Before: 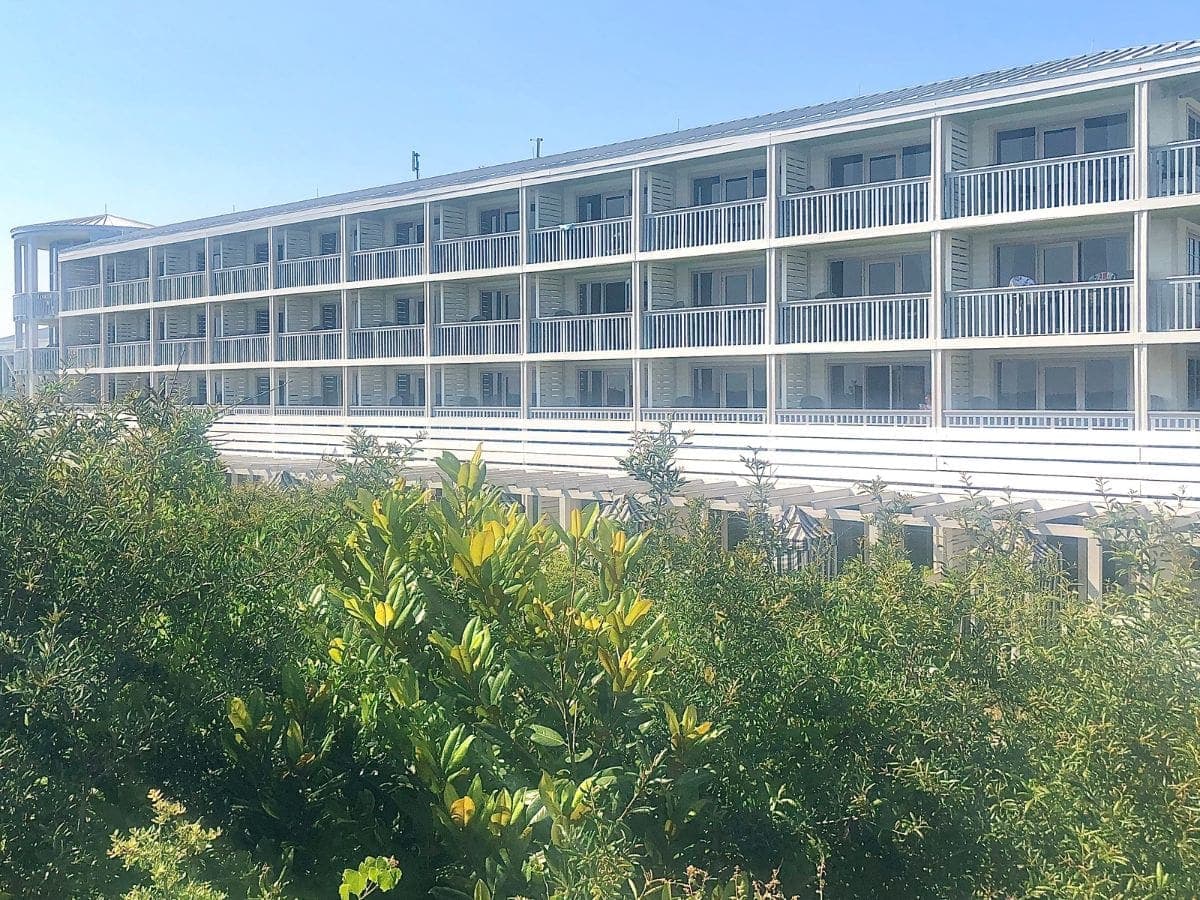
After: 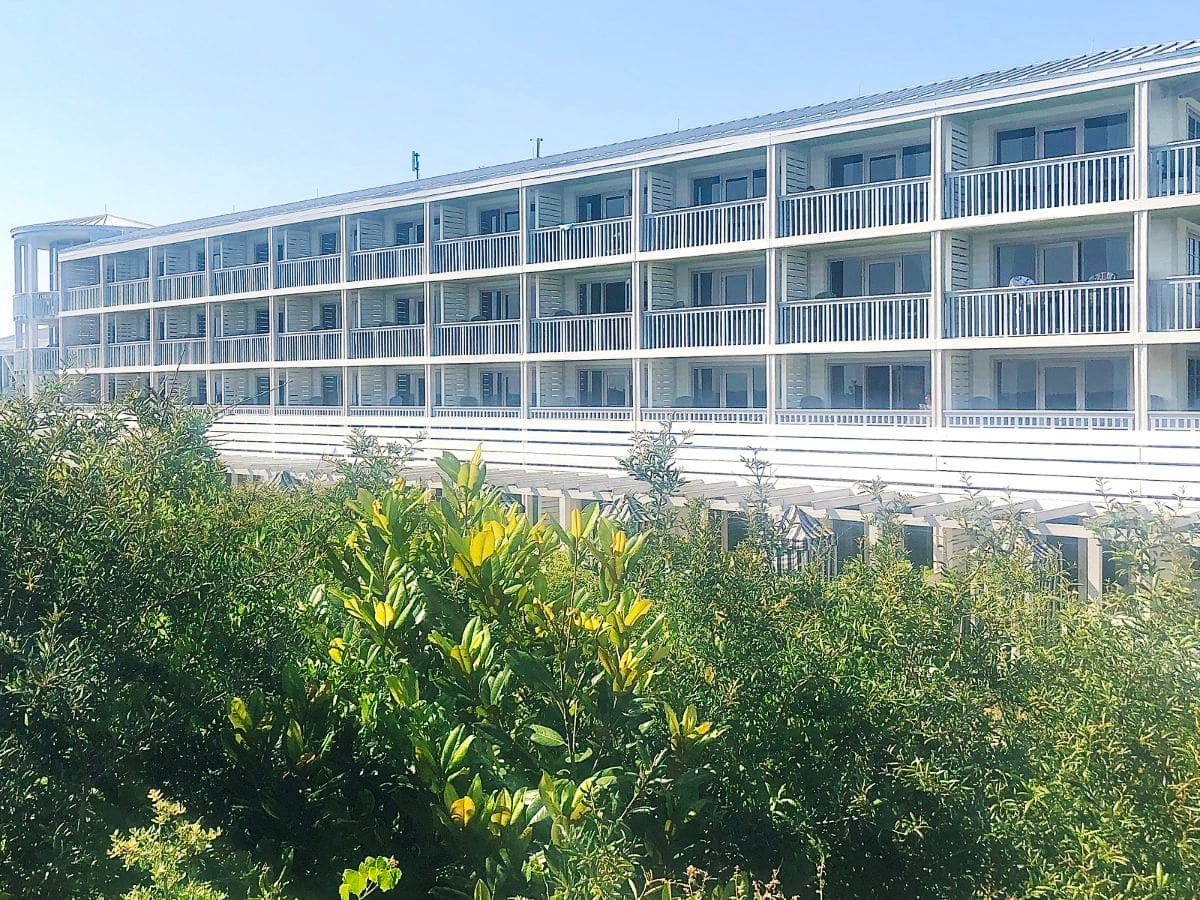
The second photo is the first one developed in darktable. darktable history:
tone curve: curves: ch0 [(0, 0) (0.055, 0.031) (0.282, 0.215) (0.729, 0.785) (1, 1)], preserve colors none
exposure: compensate highlight preservation false
